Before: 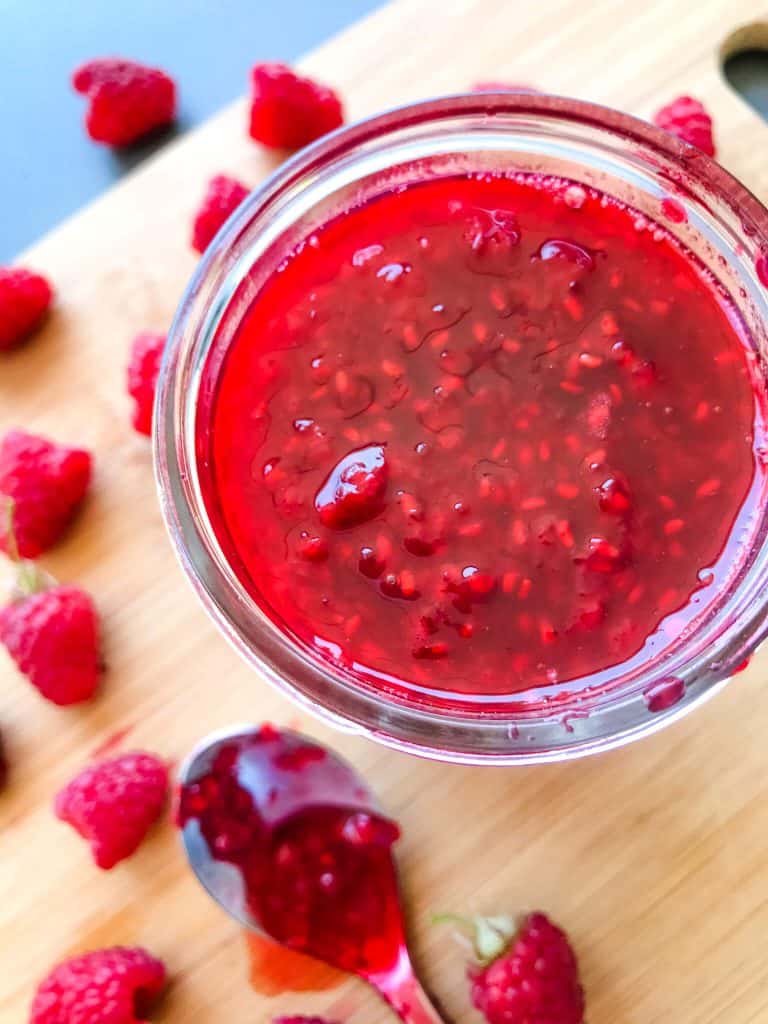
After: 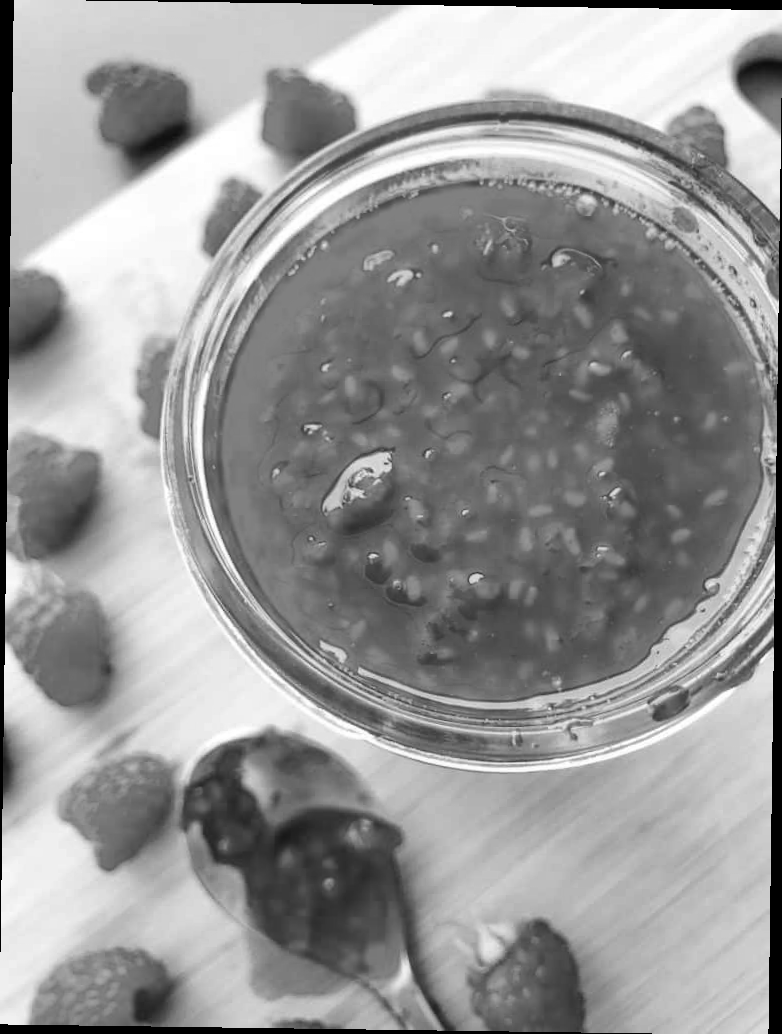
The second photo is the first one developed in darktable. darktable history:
rotate and perspective: rotation 0.8°, automatic cropping off
monochrome: a 32, b 64, size 2.3, highlights 1
